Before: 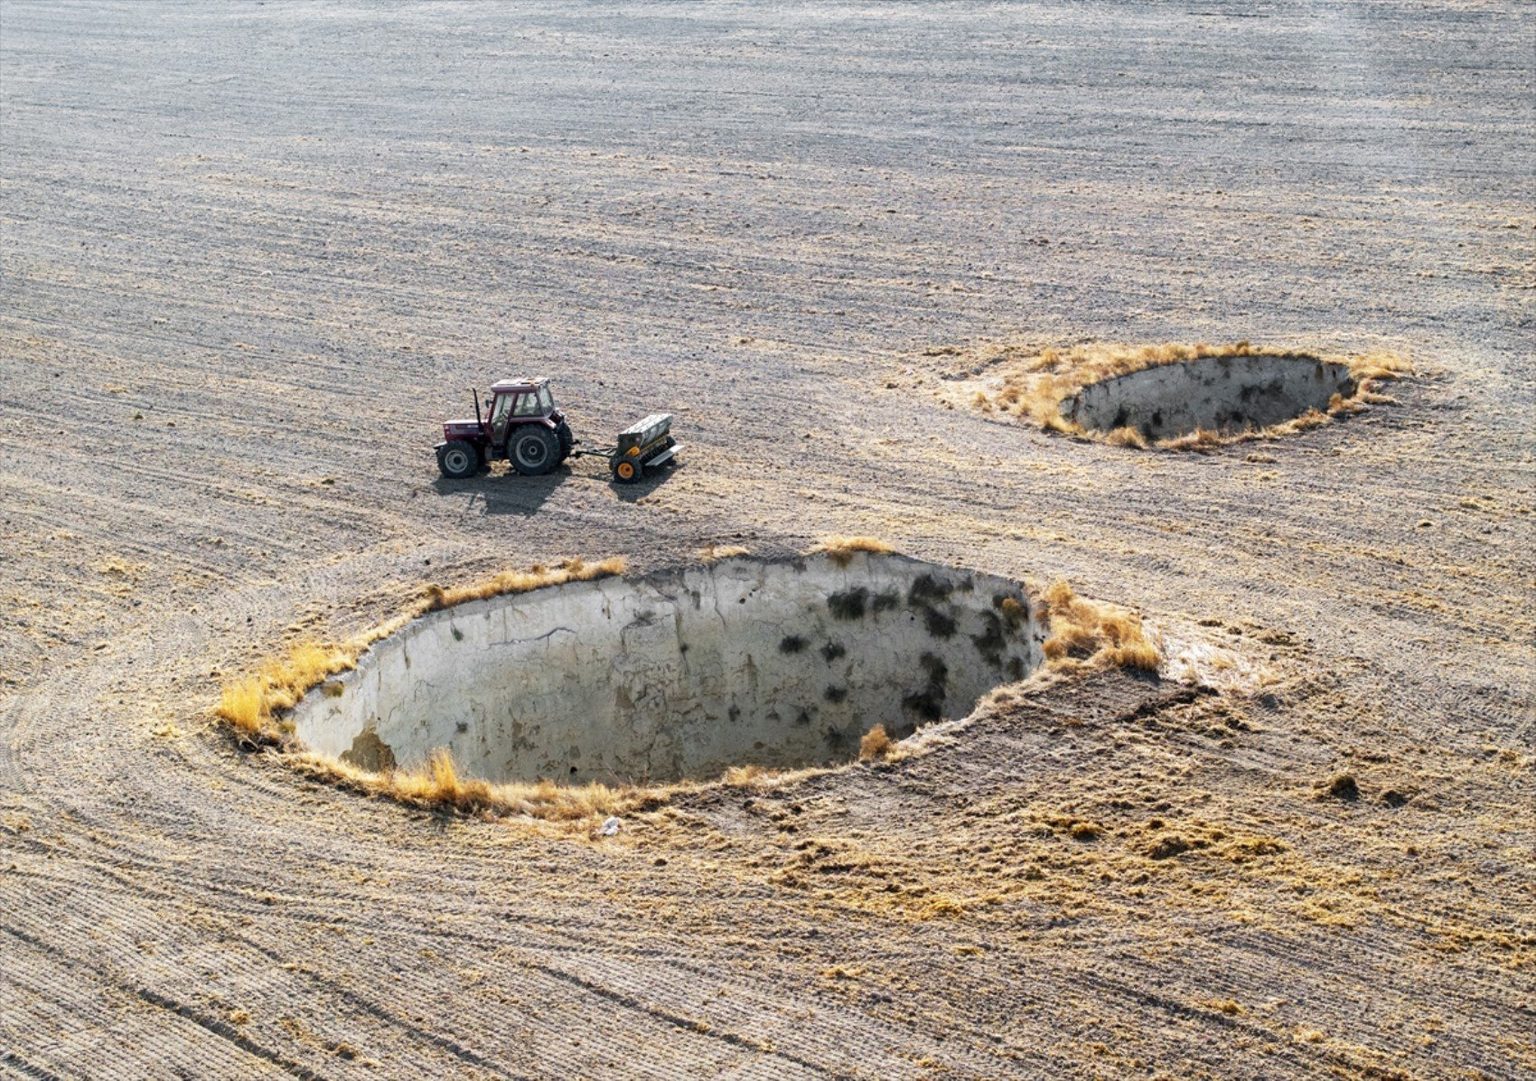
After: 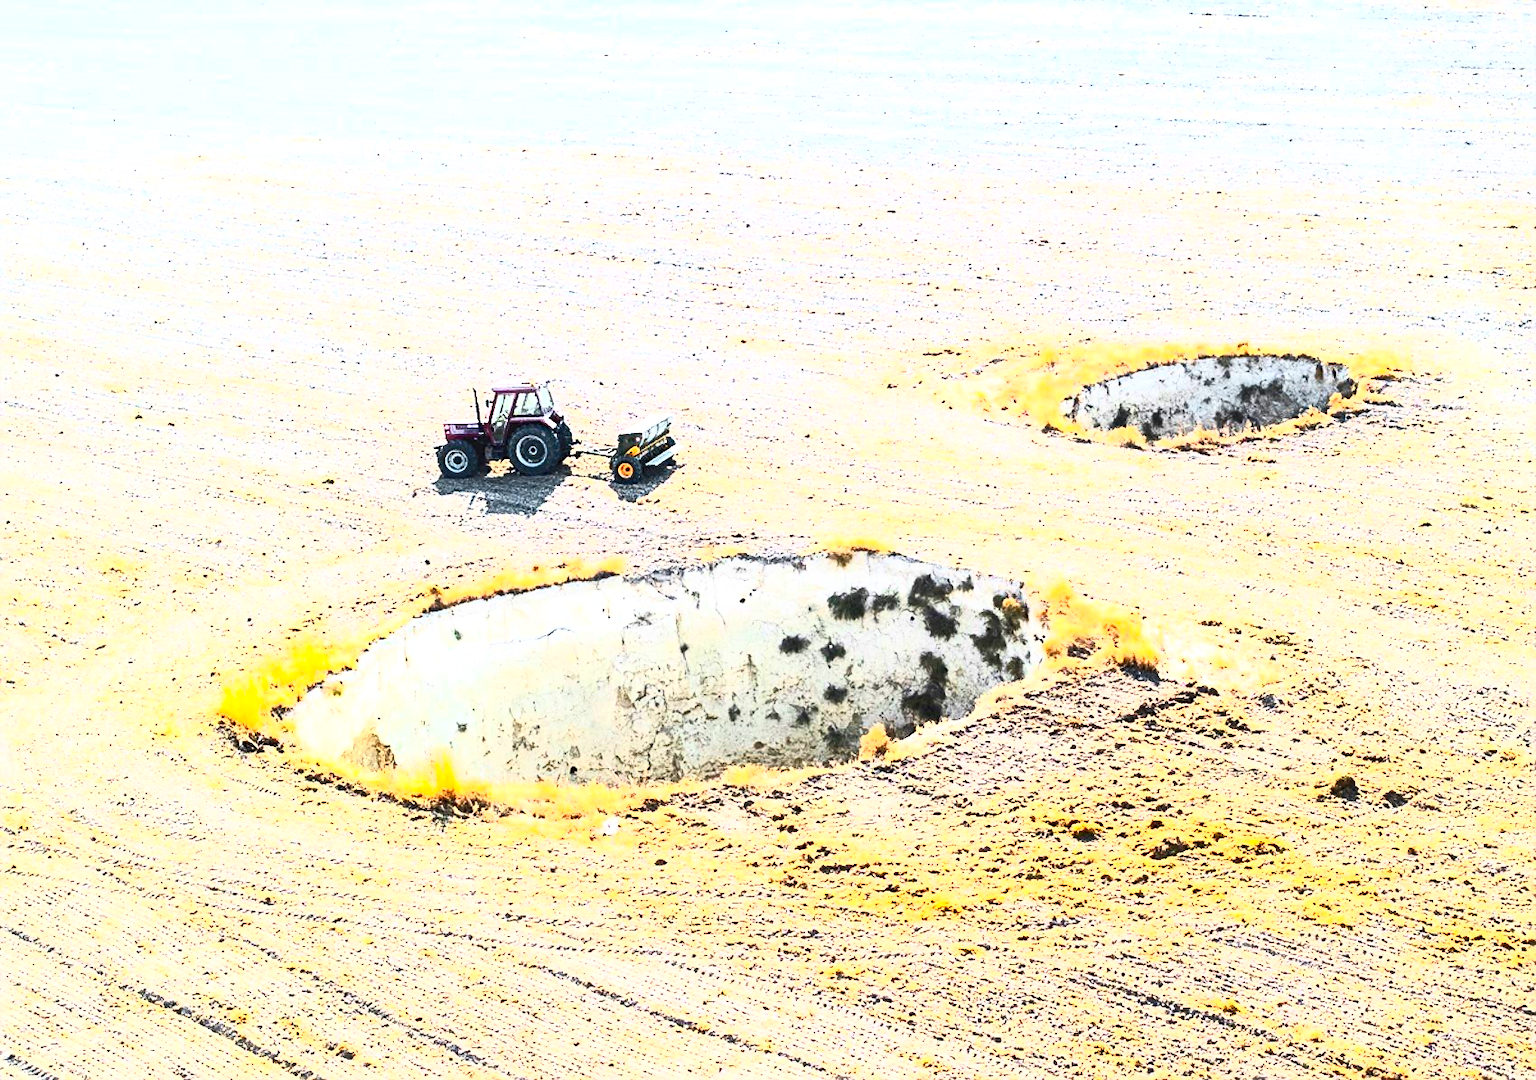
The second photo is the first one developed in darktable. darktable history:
exposure: black level correction -0.002, exposure 1.112 EV, compensate exposure bias true, compensate highlight preservation false
contrast brightness saturation: contrast 0.817, brightness 0.595, saturation 0.574
sharpen: on, module defaults
